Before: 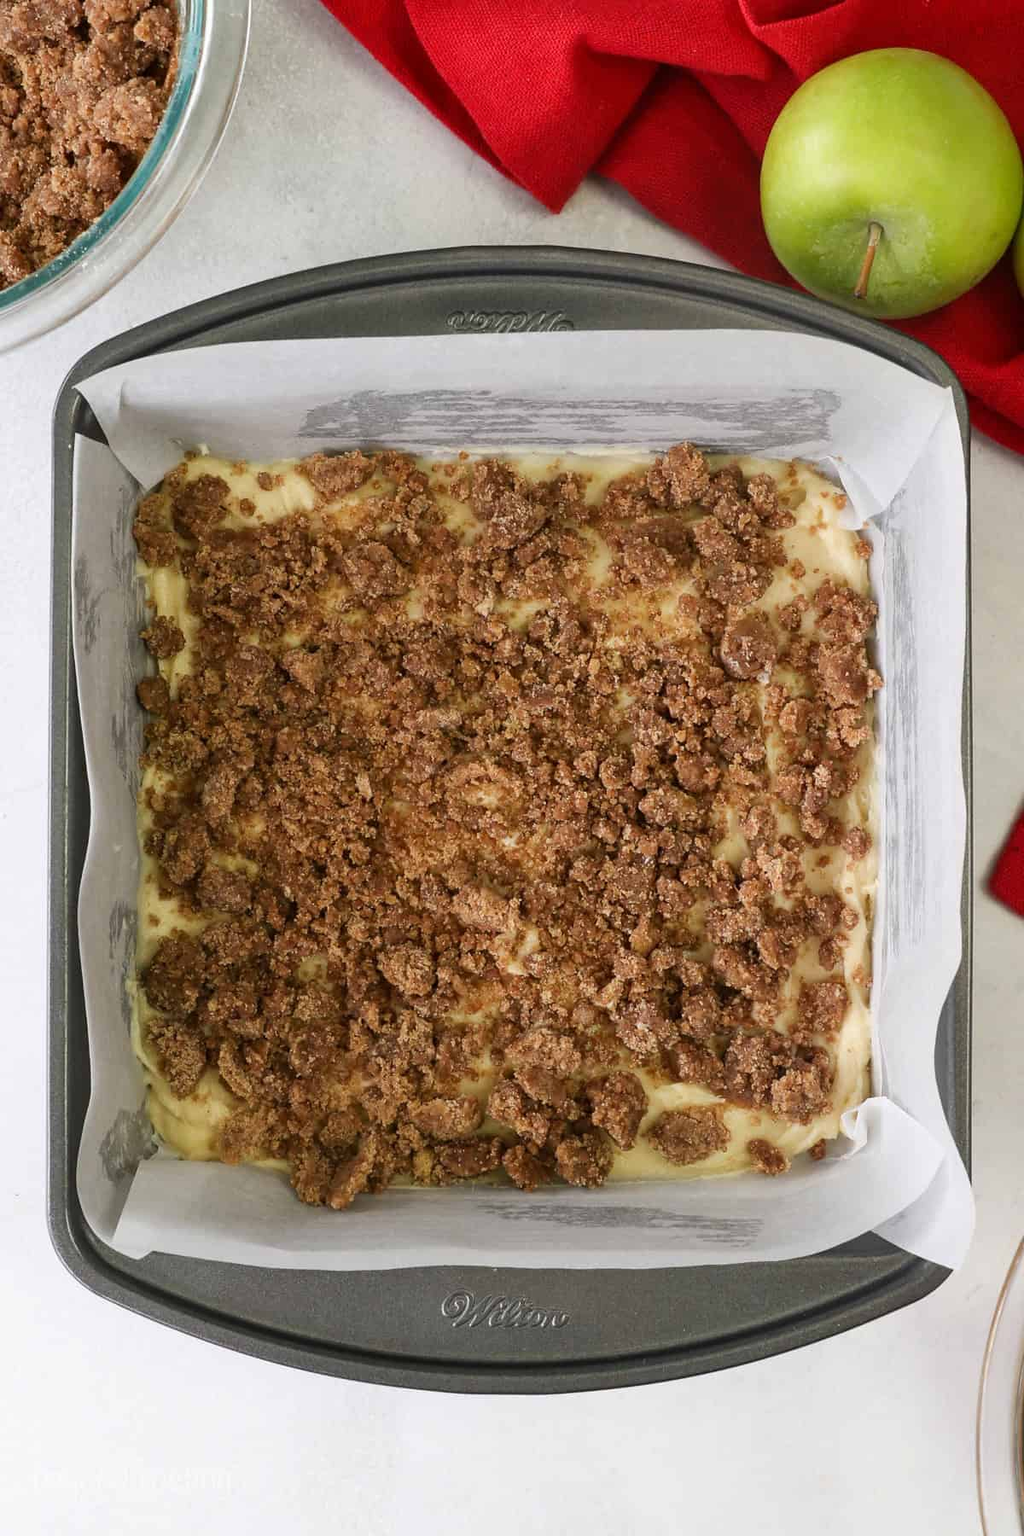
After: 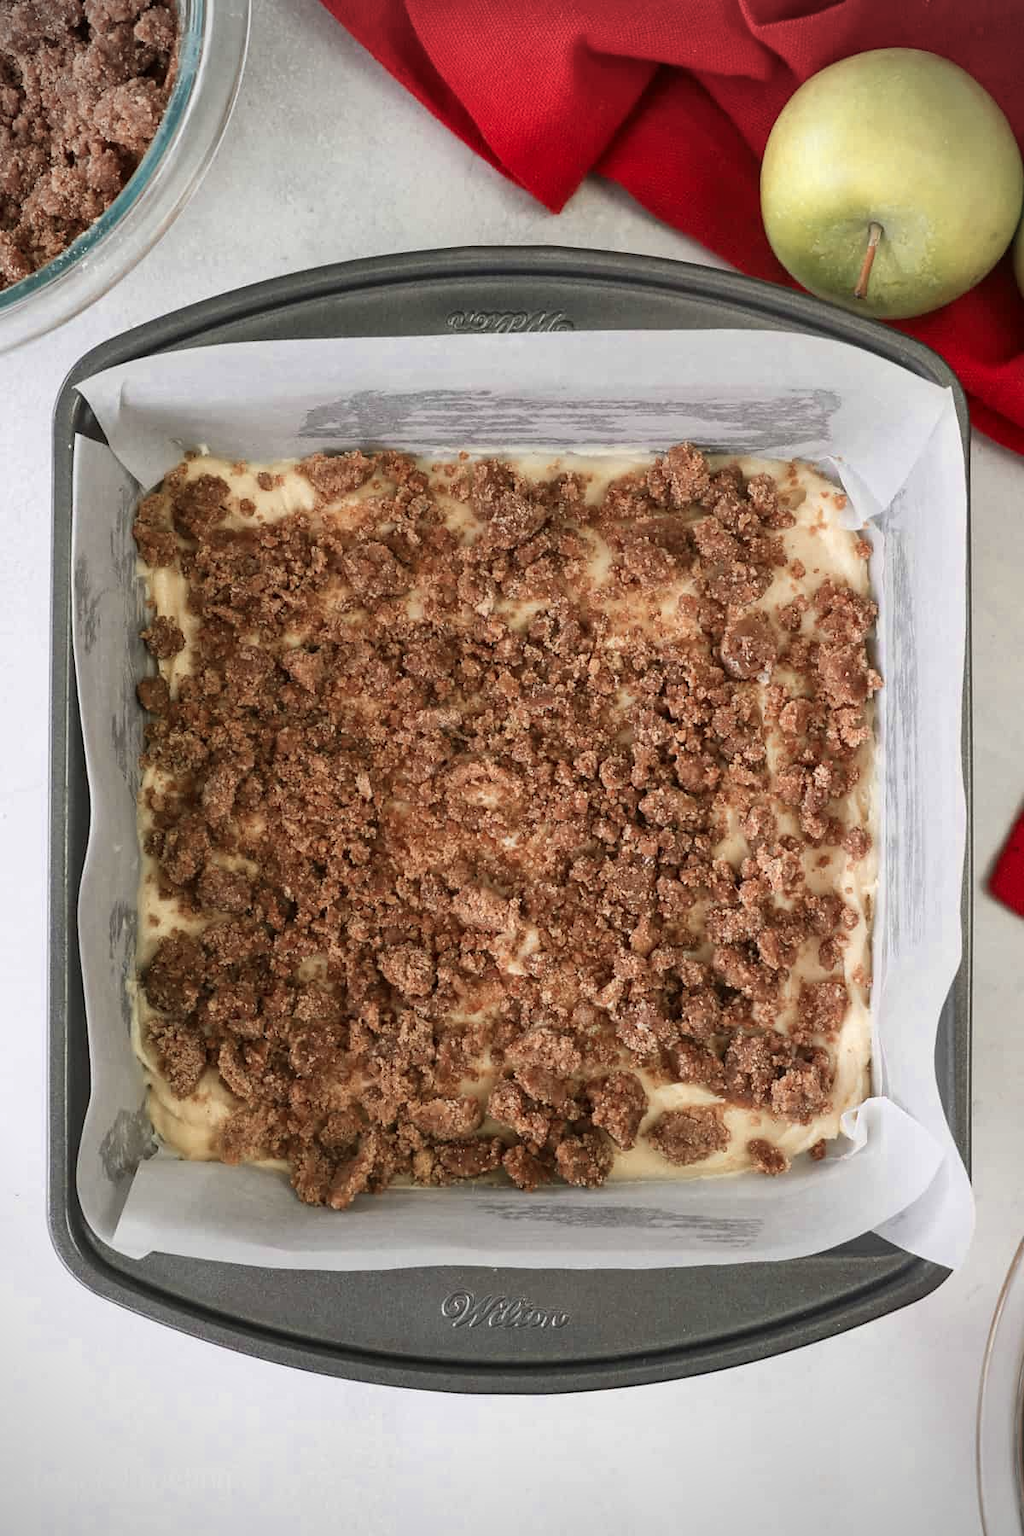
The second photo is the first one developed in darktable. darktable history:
vignetting: brightness -0.575
color zones: curves: ch0 [(0, 0.473) (0.001, 0.473) (0.226, 0.548) (0.4, 0.589) (0.525, 0.54) (0.728, 0.403) (0.999, 0.473) (1, 0.473)]; ch1 [(0, 0.619) (0.001, 0.619) (0.234, 0.388) (0.4, 0.372) (0.528, 0.422) (0.732, 0.53) (0.999, 0.619) (1, 0.619)]; ch2 [(0, 0.547) (0.001, 0.547) (0.226, 0.45) (0.4, 0.525) (0.525, 0.585) (0.8, 0.511) (0.999, 0.547) (1, 0.547)]
